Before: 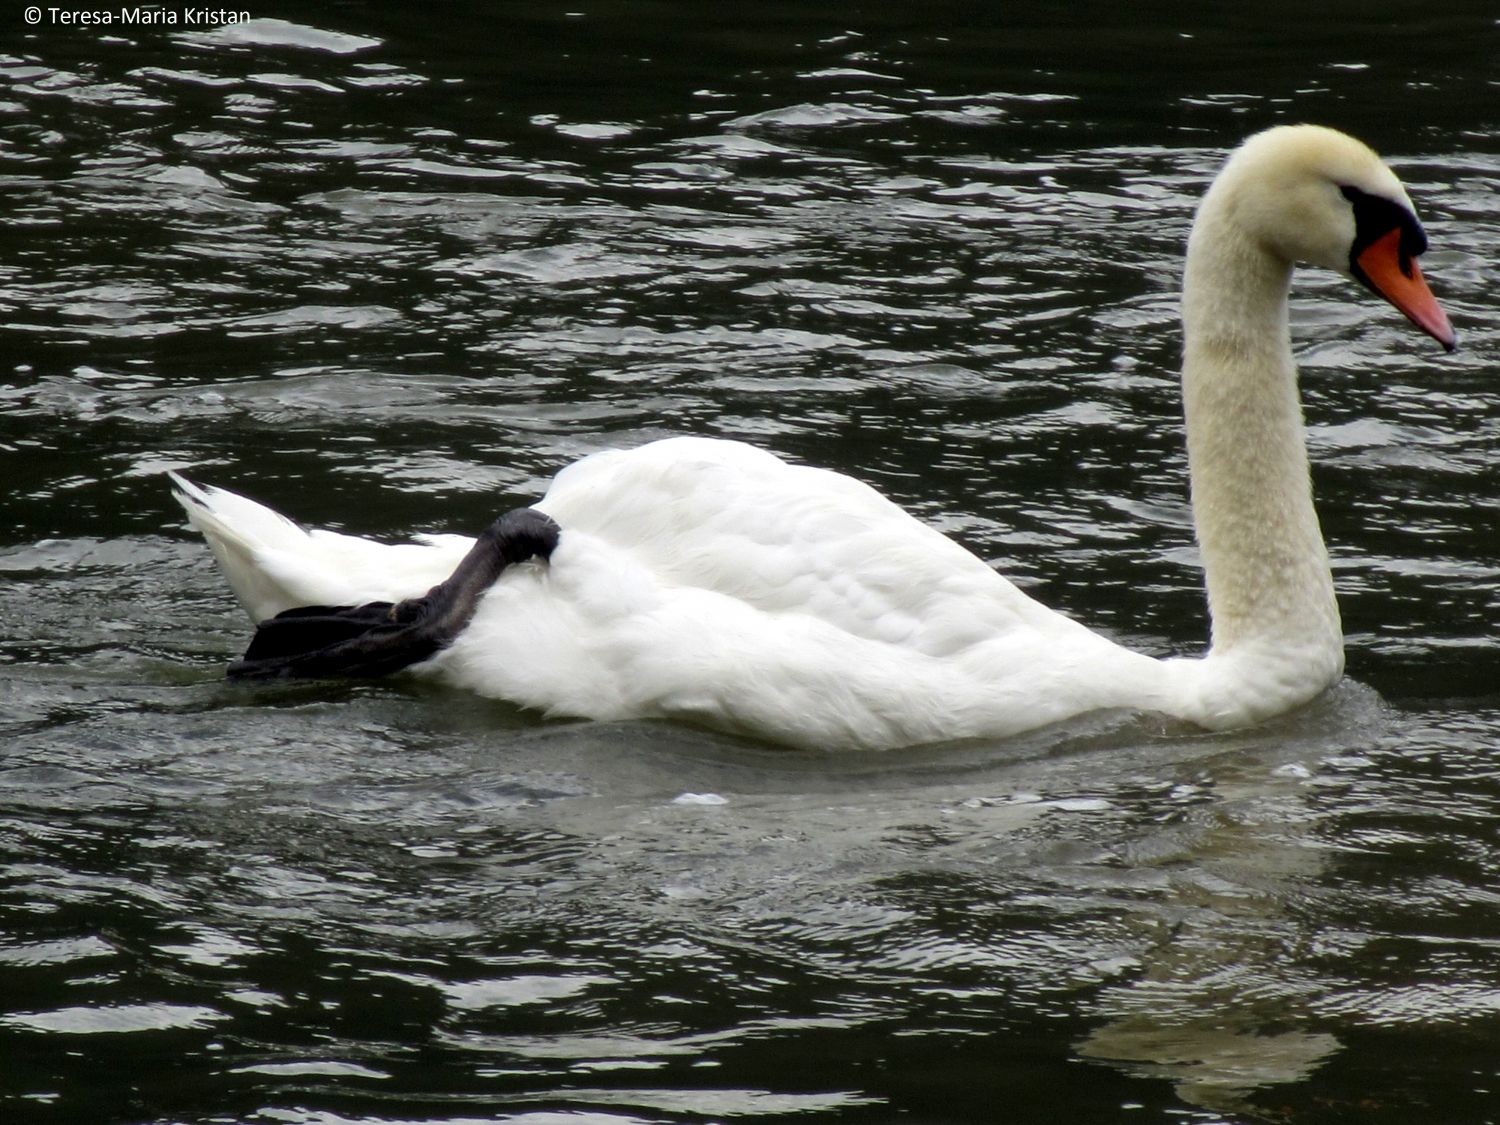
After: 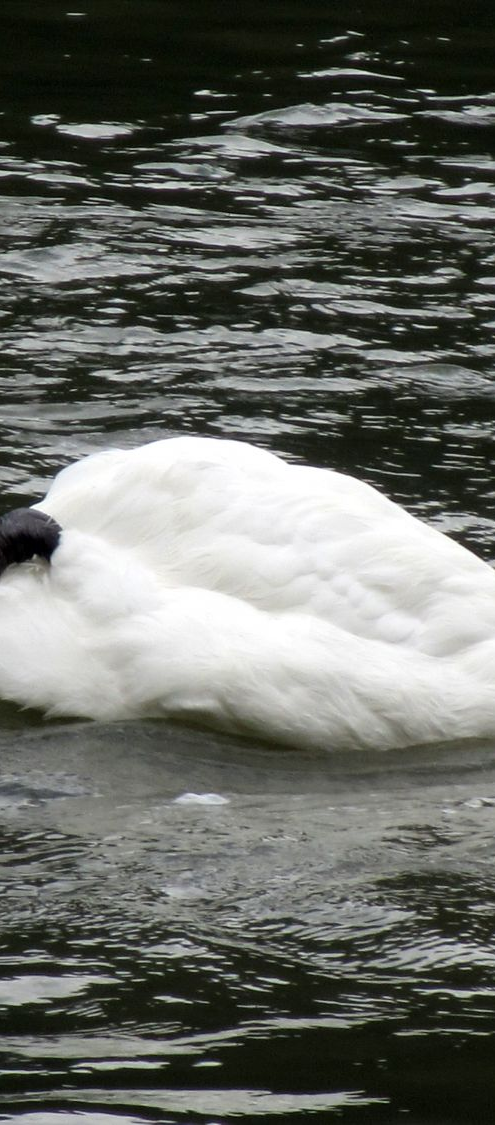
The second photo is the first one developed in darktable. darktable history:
crop: left 33.315%, right 33.625%
